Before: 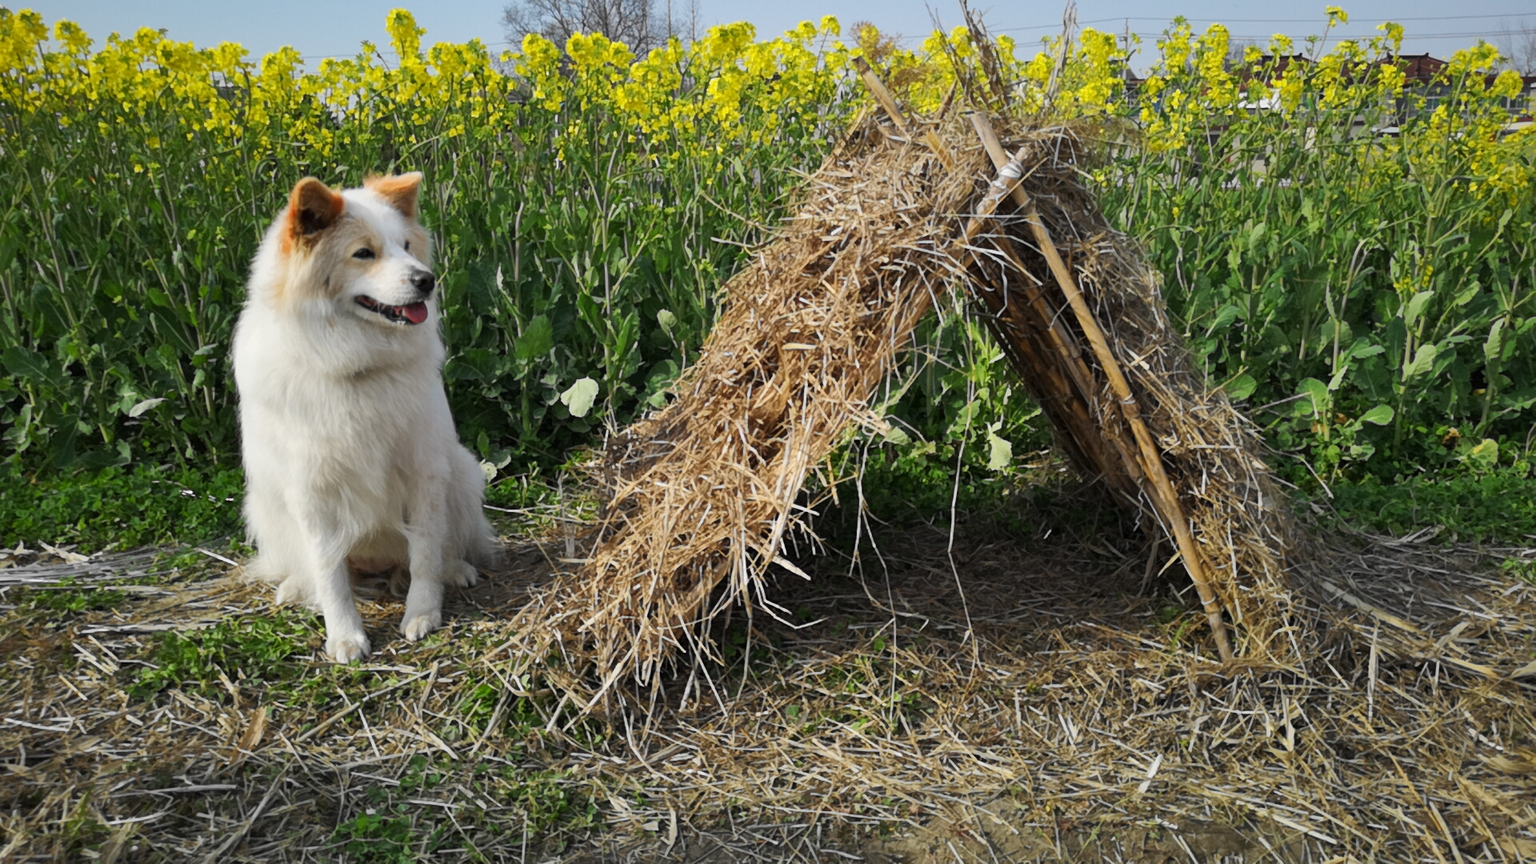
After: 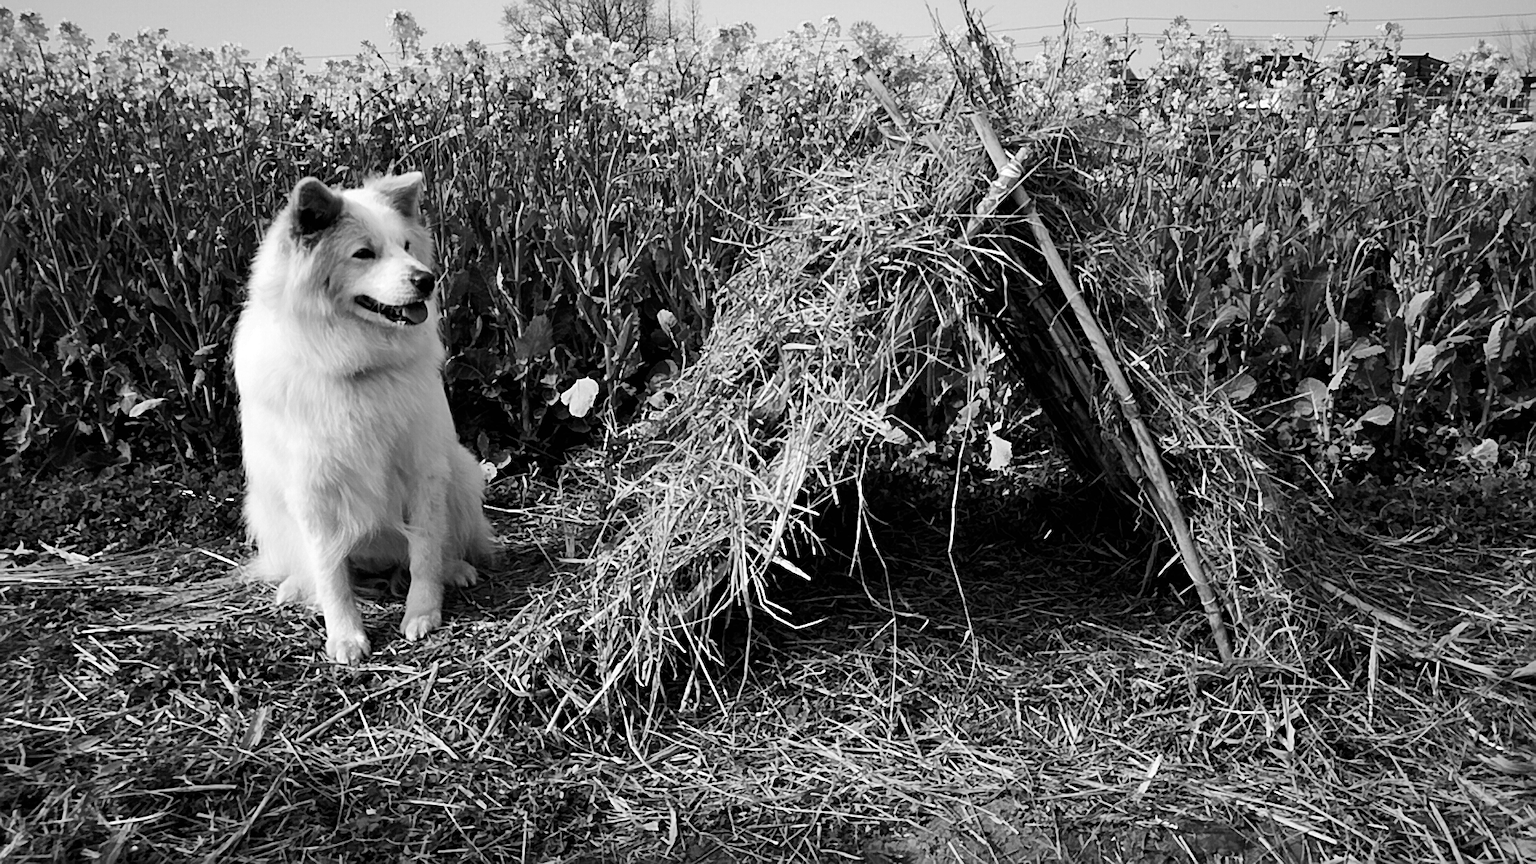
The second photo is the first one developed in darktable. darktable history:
monochrome: on, module defaults
filmic rgb: black relative exposure -8.2 EV, white relative exposure 2.2 EV, threshold 3 EV, hardness 7.11, latitude 75%, contrast 1.325, highlights saturation mix -2%, shadows ↔ highlights balance 30%, preserve chrominance RGB euclidean norm, color science v5 (2021), contrast in shadows safe, contrast in highlights safe, enable highlight reconstruction true
sharpen: on, module defaults
